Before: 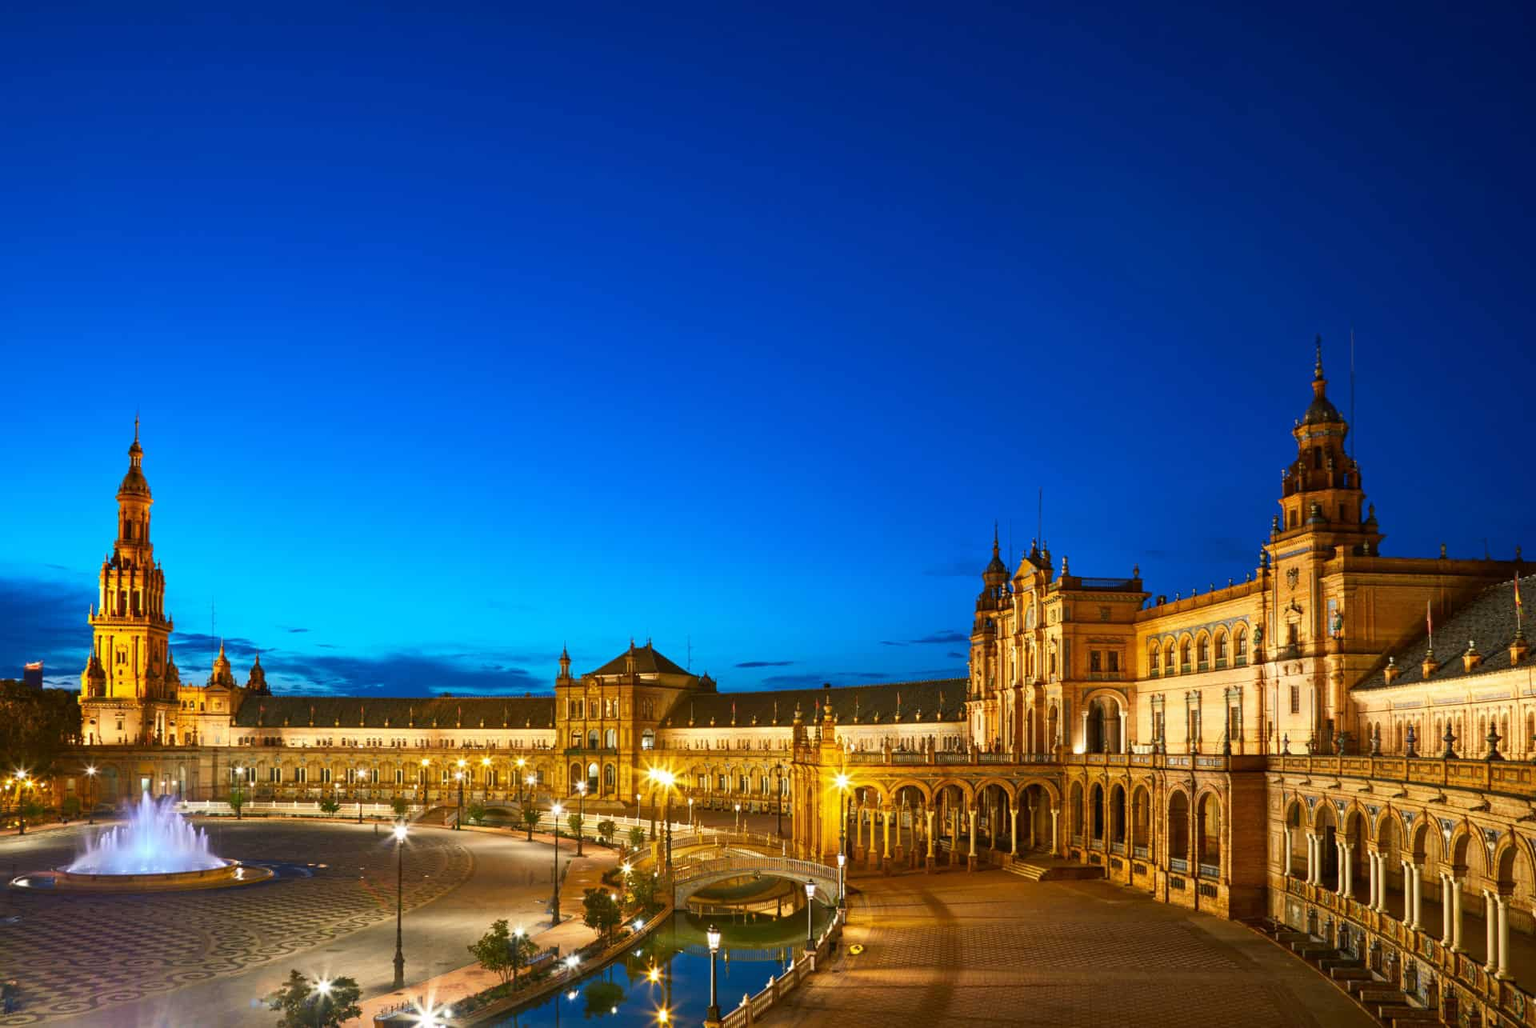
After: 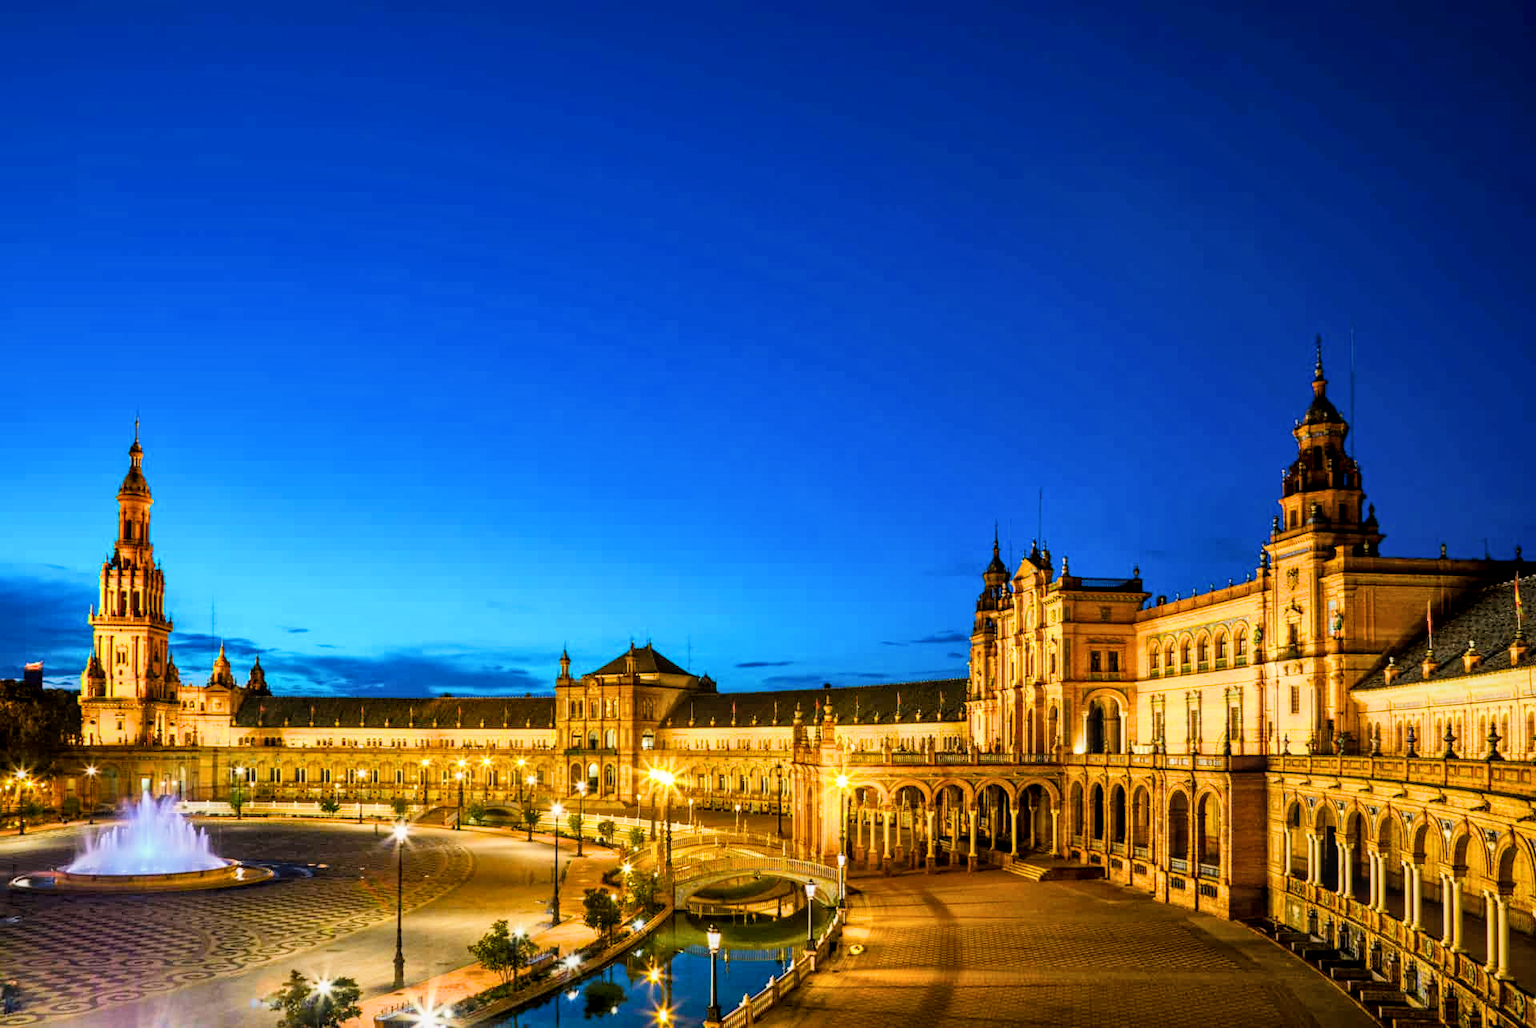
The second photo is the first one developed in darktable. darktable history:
color balance rgb: perceptual saturation grading › global saturation 30%, global vibrance 20%
filmic rgb: black relative exposure -5 EV, hardness 2.88, contrast 1.3
exposure: black level correction 0, exposure 0.6 EV, compensate exposure bias true, compensate highlight preservation false
local contrast: on, module defaults
